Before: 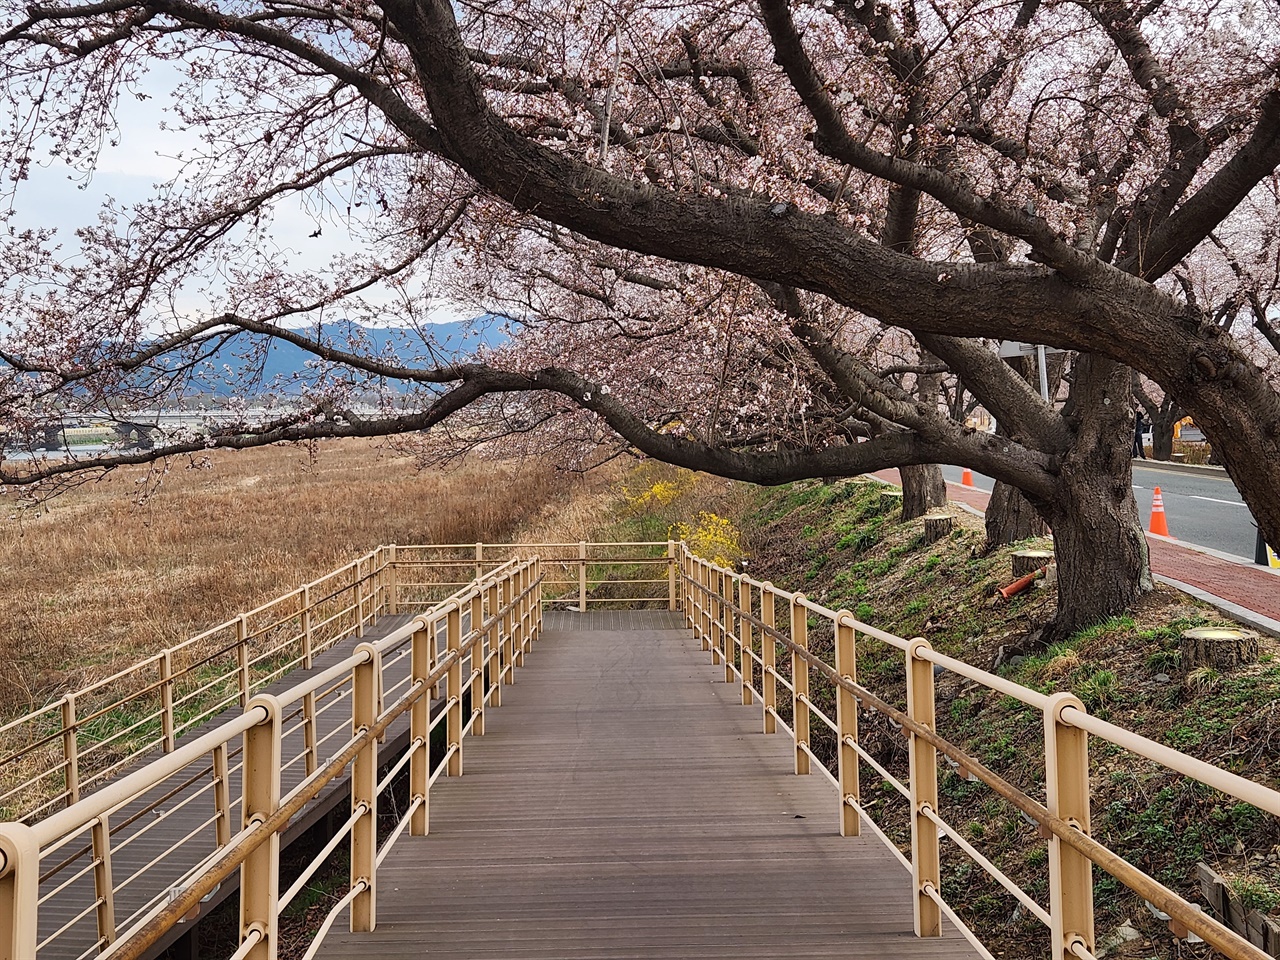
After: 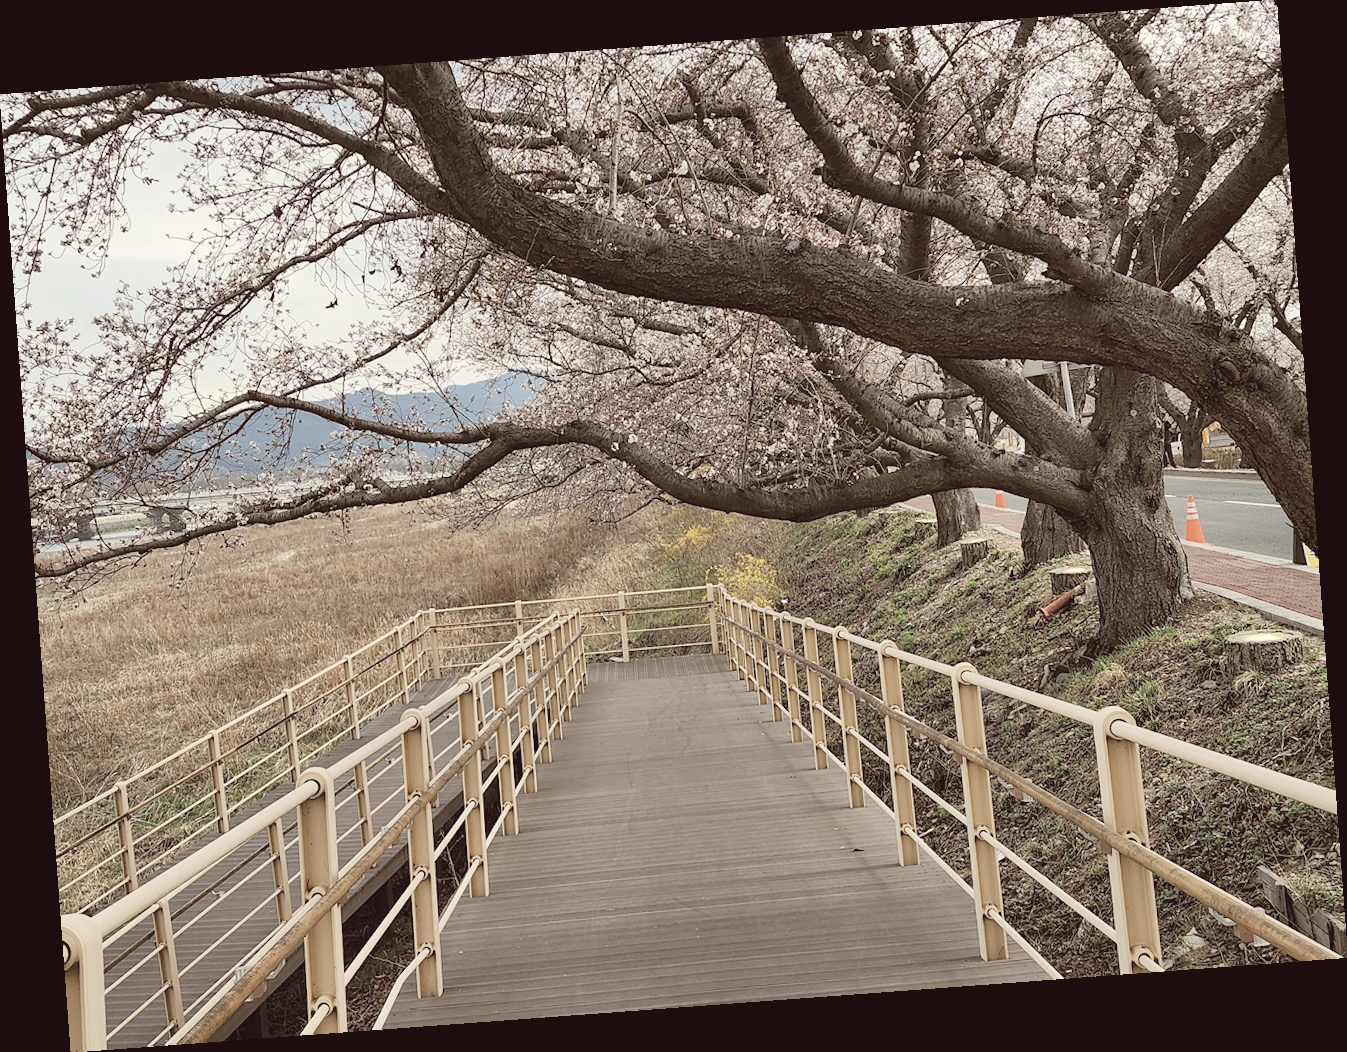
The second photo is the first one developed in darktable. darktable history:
tone equalizer: on, module defaults
contrast brightness saturation: brightness 0.18, saturation -0.5
color balance: lift [1.001, 1.007, 1, 0.993], gamma [1.023, 1.026, 1.01, 0.974], gain [0.964, 1.059, 1.073, 0.927]
rotate and perspective: rotation -4.25°, automatic cropping off
